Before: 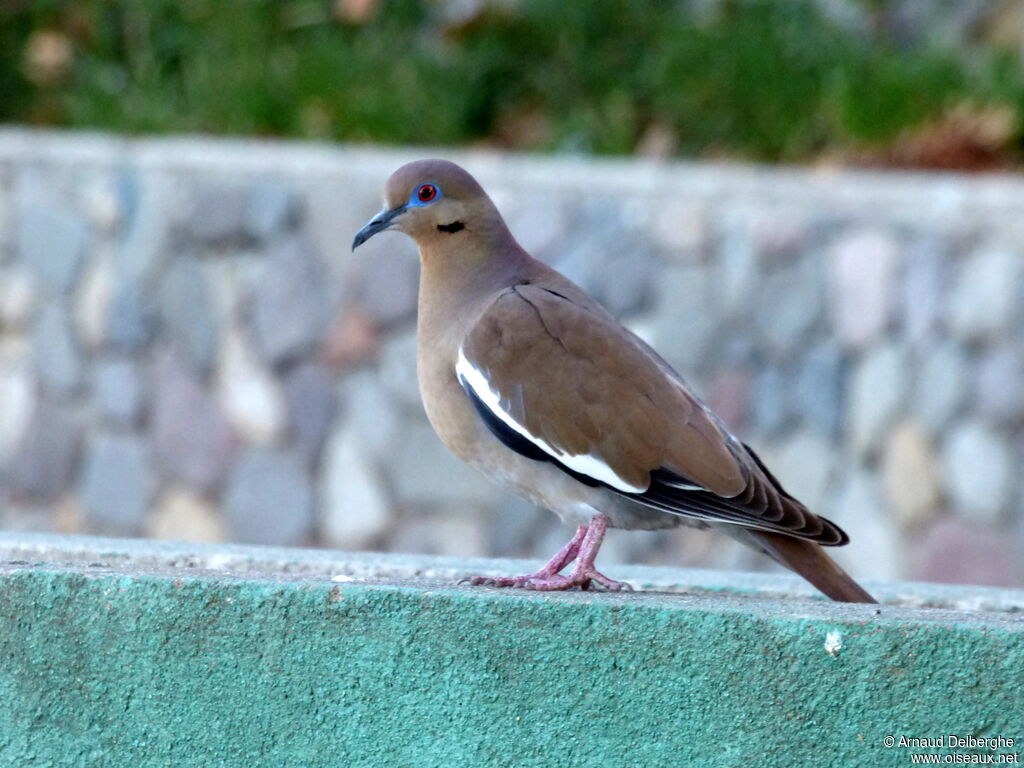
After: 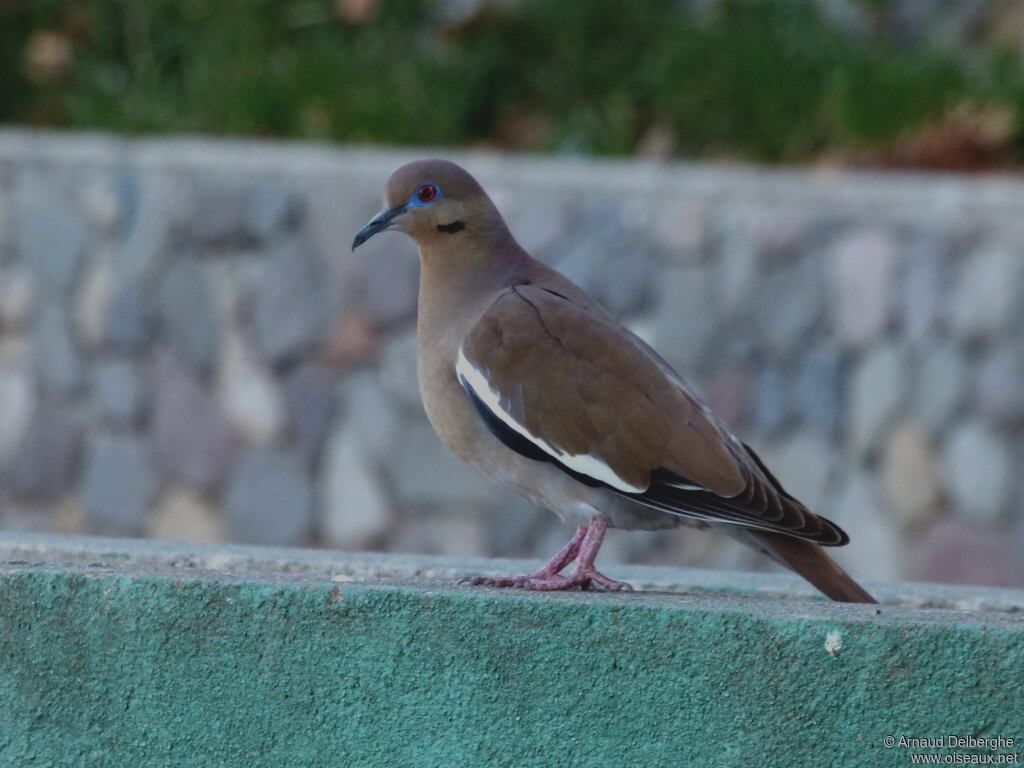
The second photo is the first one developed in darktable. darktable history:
exposure: black level correction -0.017, exposure -1.046 EV, compensate highlight preservation false
